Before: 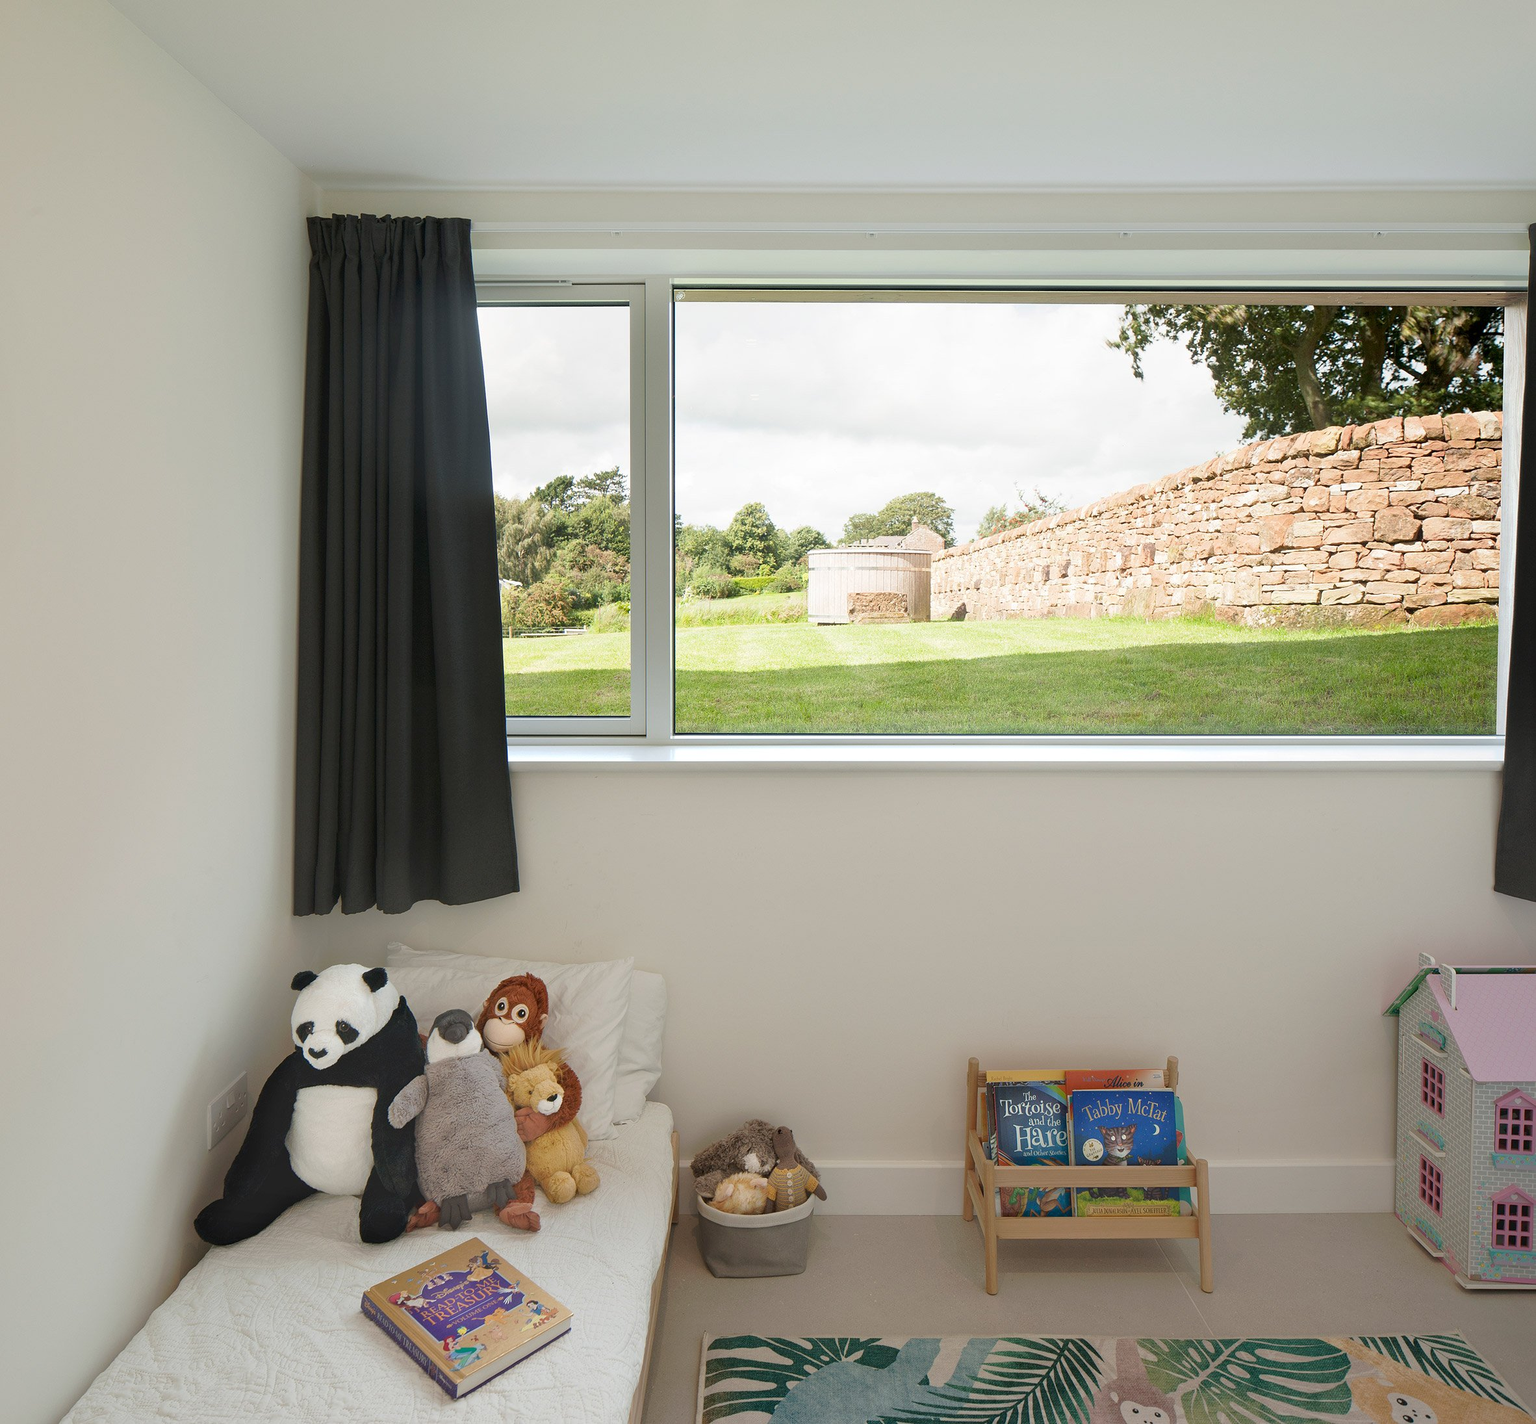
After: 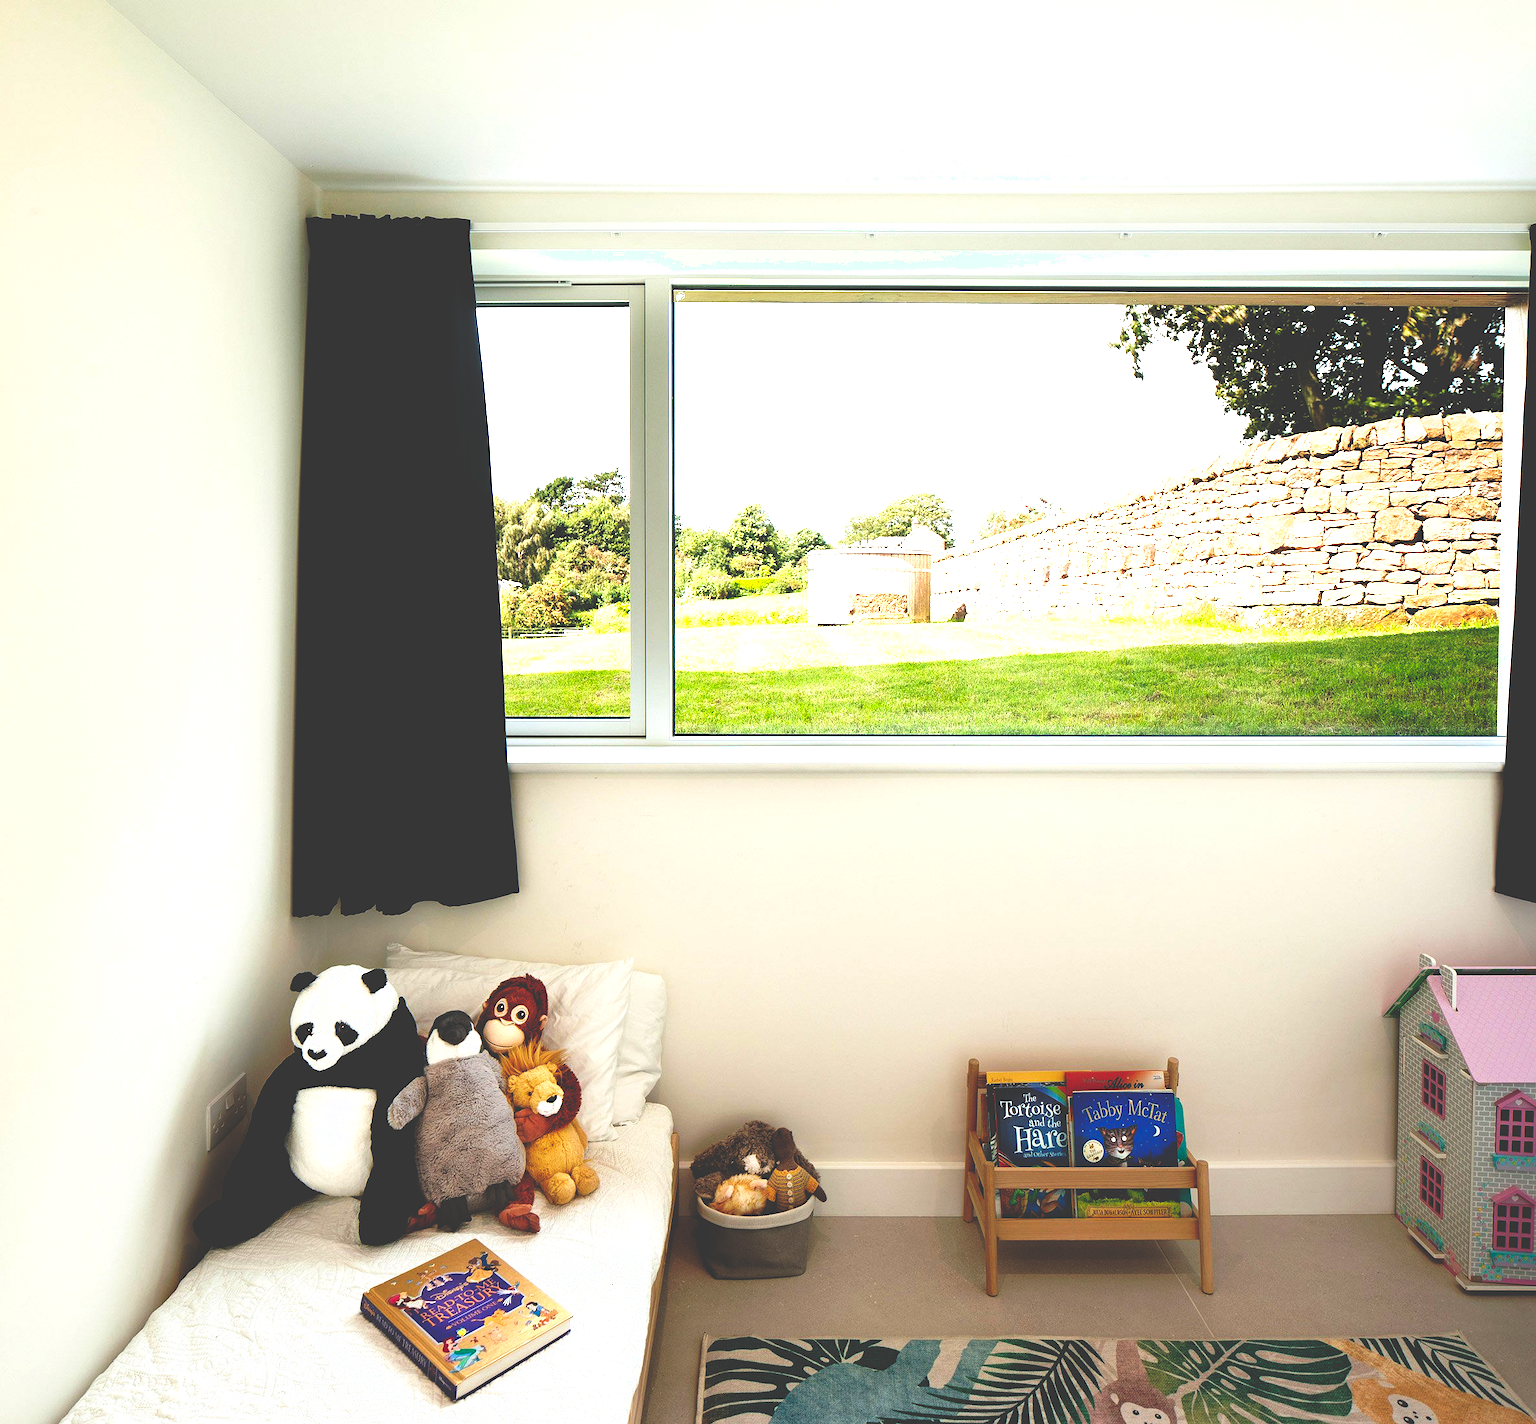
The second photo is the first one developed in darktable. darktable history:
crop and rotate: left 0.113%, bottom 0.004%
tone equalizer: -8 EV -0.728 EV, -7 EV -0.683 EV, -6 EV -0.596 EV, -5 EV -0.399 EV, -3 EV 0.4 EV, -2 EV 0.6 EV, -1 EV 0.692 EV, +0 EV 0.772 EV
base curve: curves: ch0 [(0, 0.036) (0.083, 0.04) (0.804, 1)], preserve colors none
